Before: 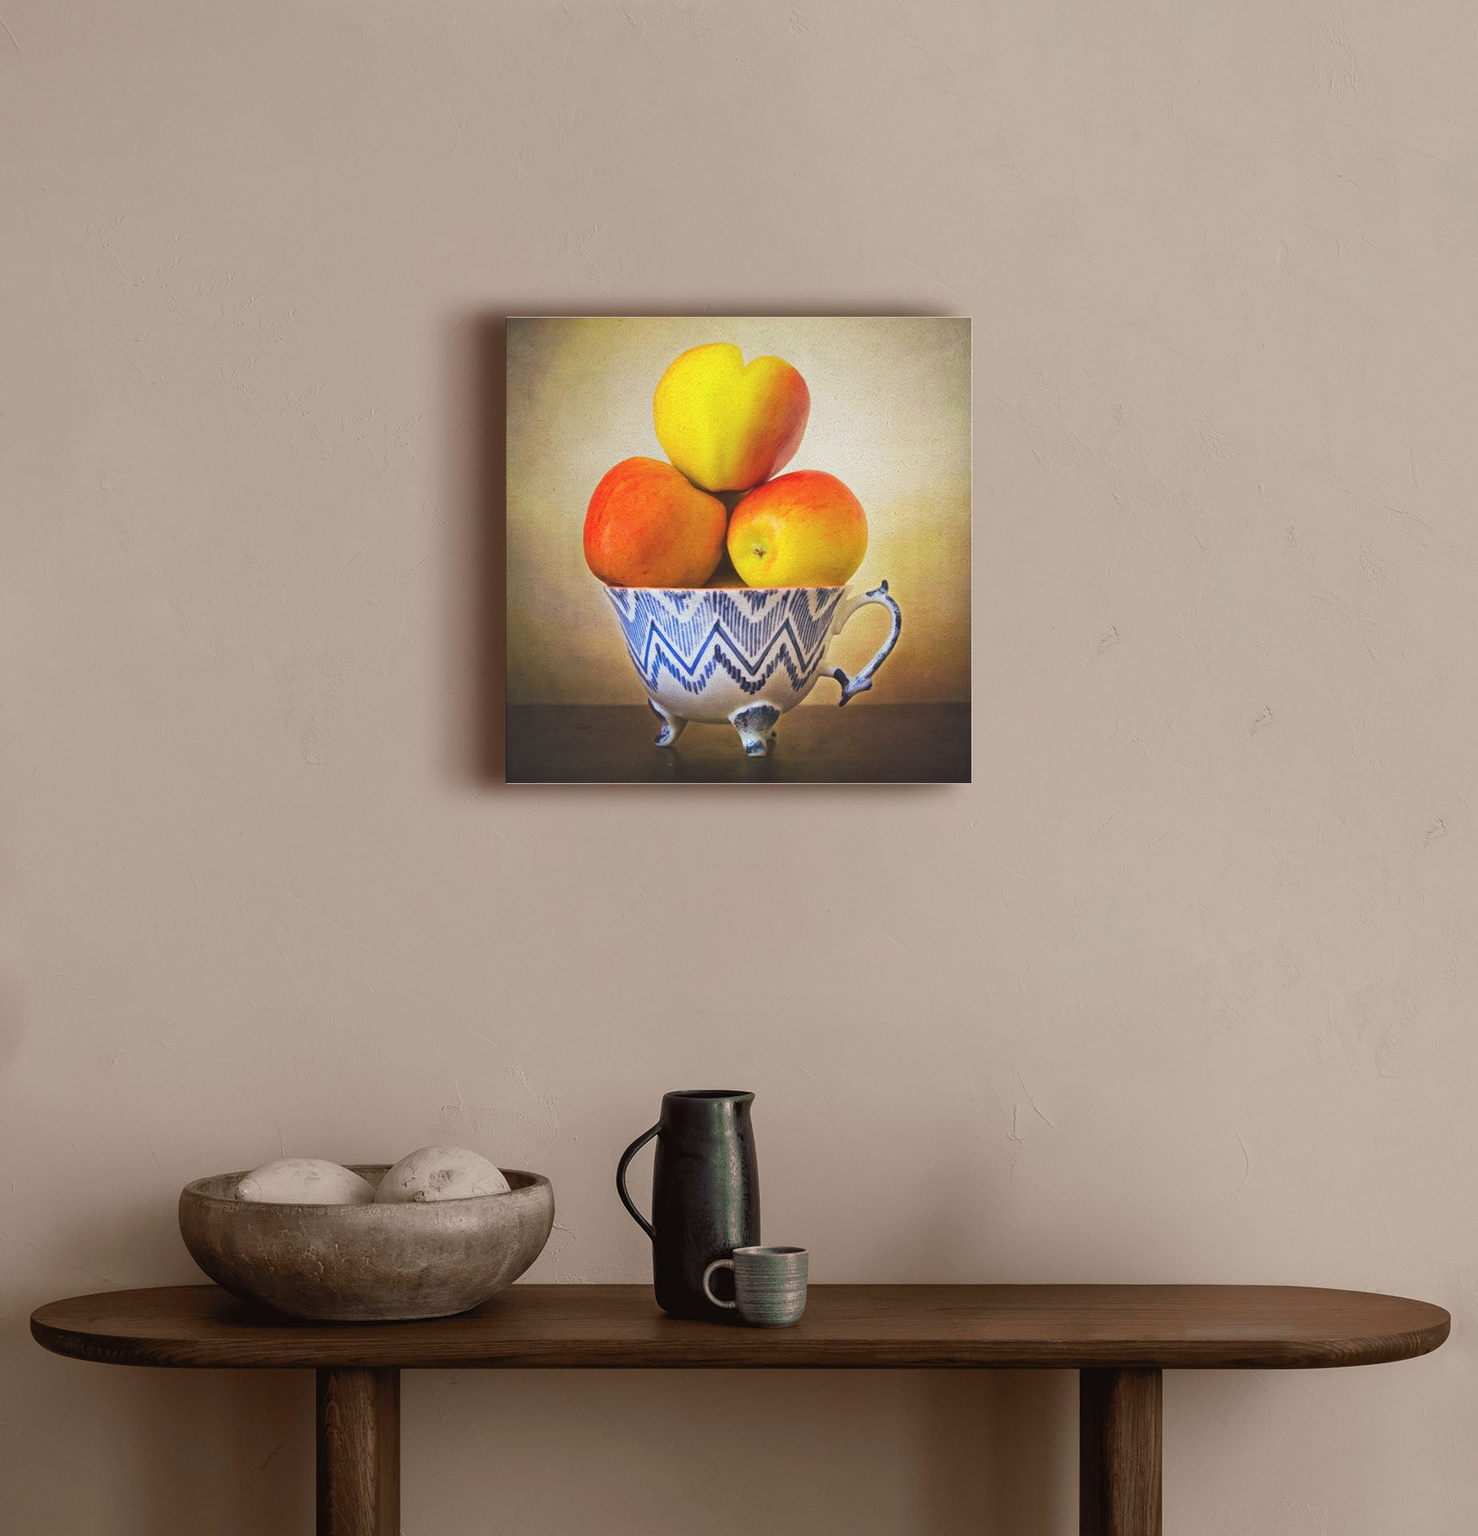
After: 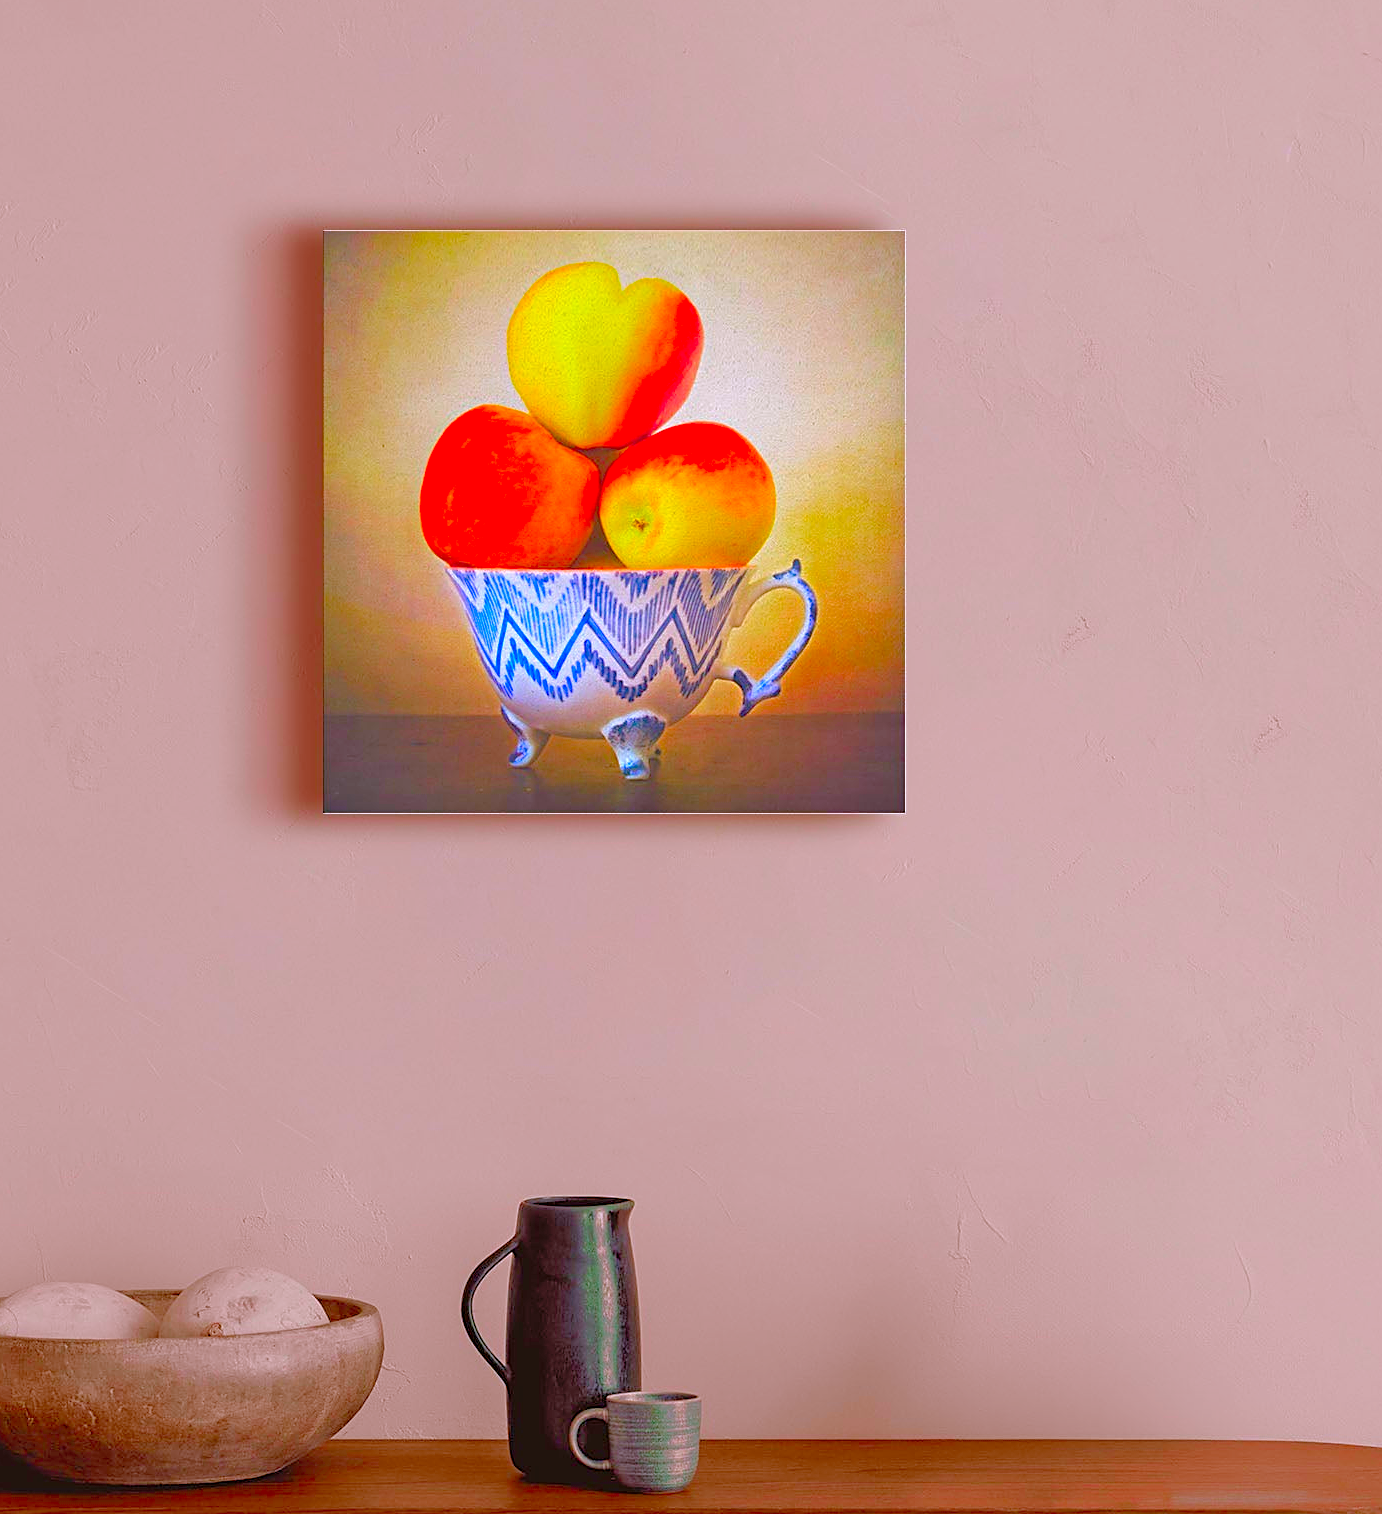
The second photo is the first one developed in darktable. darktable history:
crop: left 16.768%, top 8.653%, right 8.362%, bottom 12.485%
color balance rgb: perceptual saturation grading › global saturation 20%, global vibrance 20%
color contrast: green-magenta contrast 1.69, blue-yellow contrast 1.49
tone equalizer: on, module defaults
white balance: red 1.004, blue 1.096
sharpen: on, module defaults
tone curve: curves: ch0 [(0, 0) (0.004, 0.008) (0.077, 0.156) (0.169, 0.29) (0.774, 0.774) (1, 1)], color space Lab, linked channels, preserve colors none
rgb levels: preserve colors max RGB
